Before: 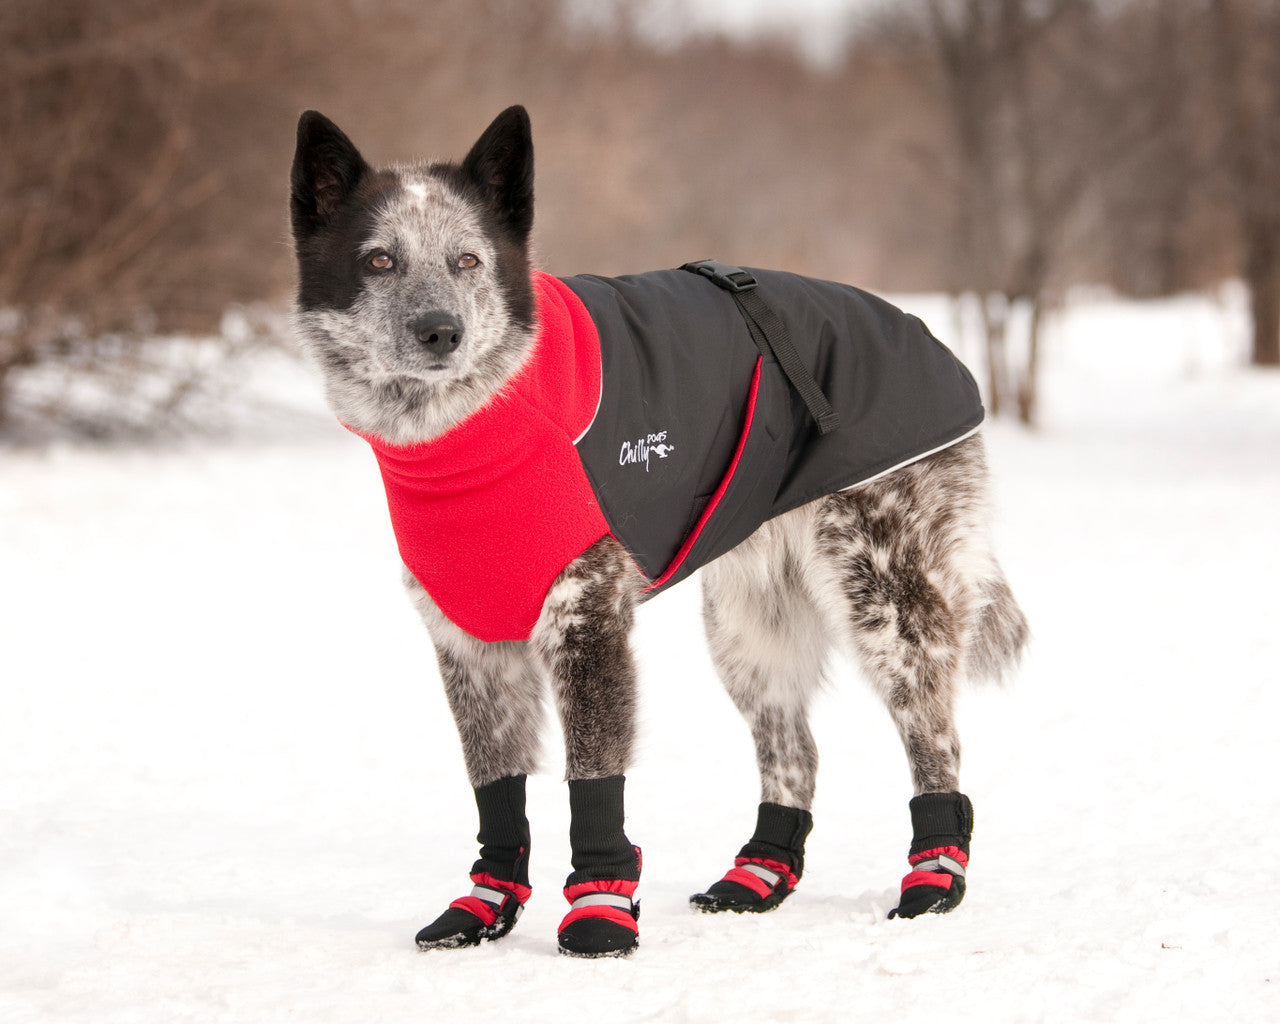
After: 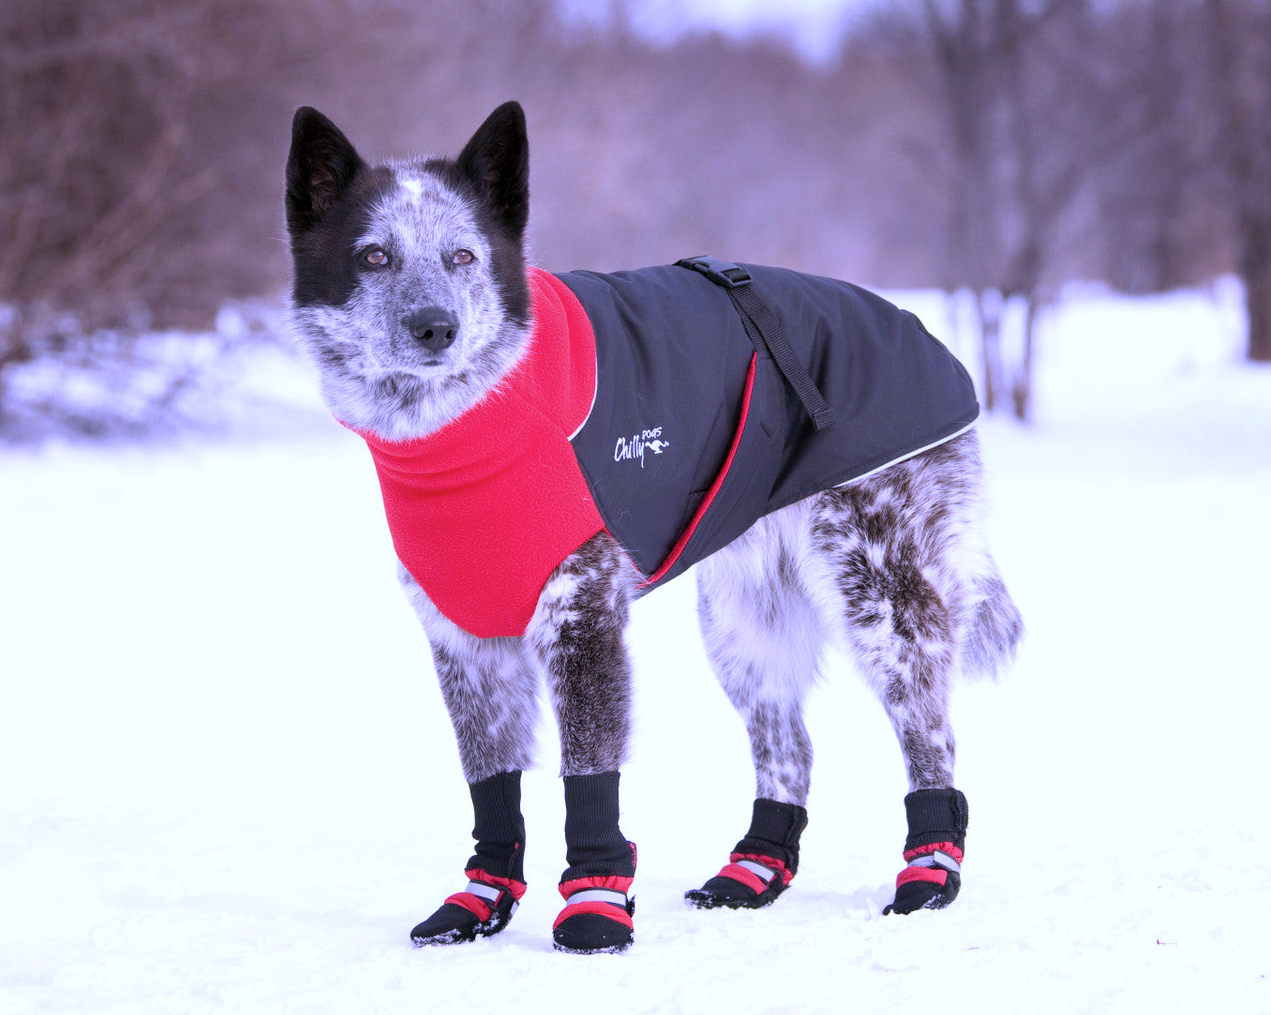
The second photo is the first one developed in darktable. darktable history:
color correction: highlights a* -4.73, highlights b* 5.06, saturation 0.97
white balance: red 0.98, blue 1.61
crop: left 0.434%, top 0.485%, right 0.244%, bottom 0.386%
